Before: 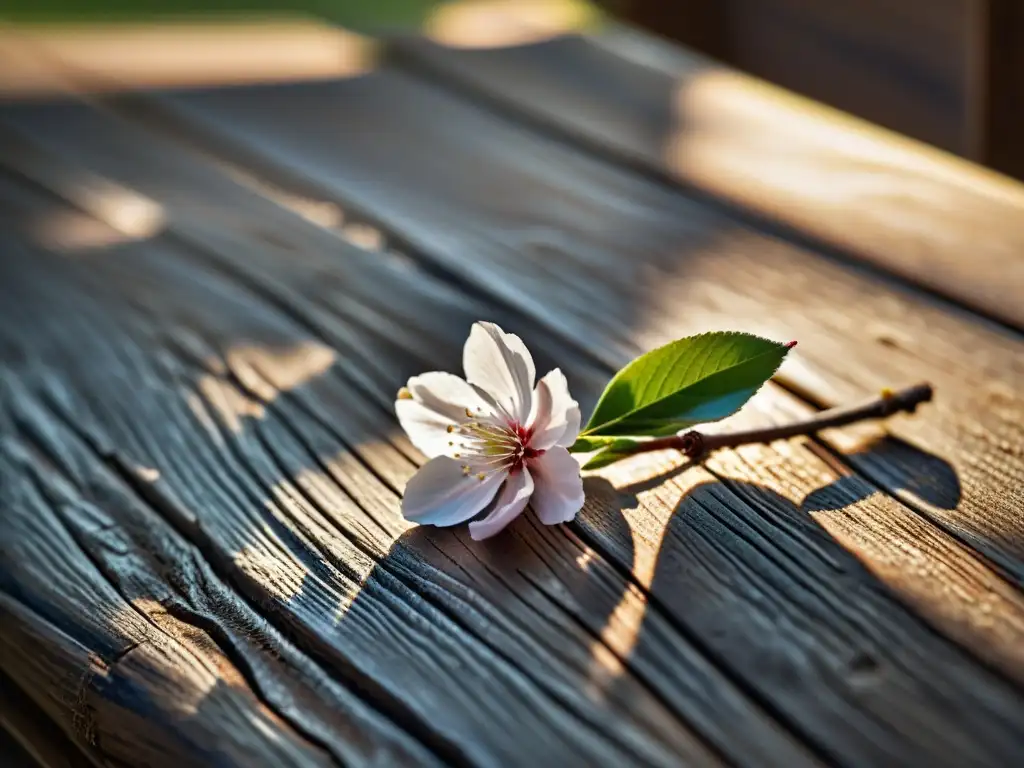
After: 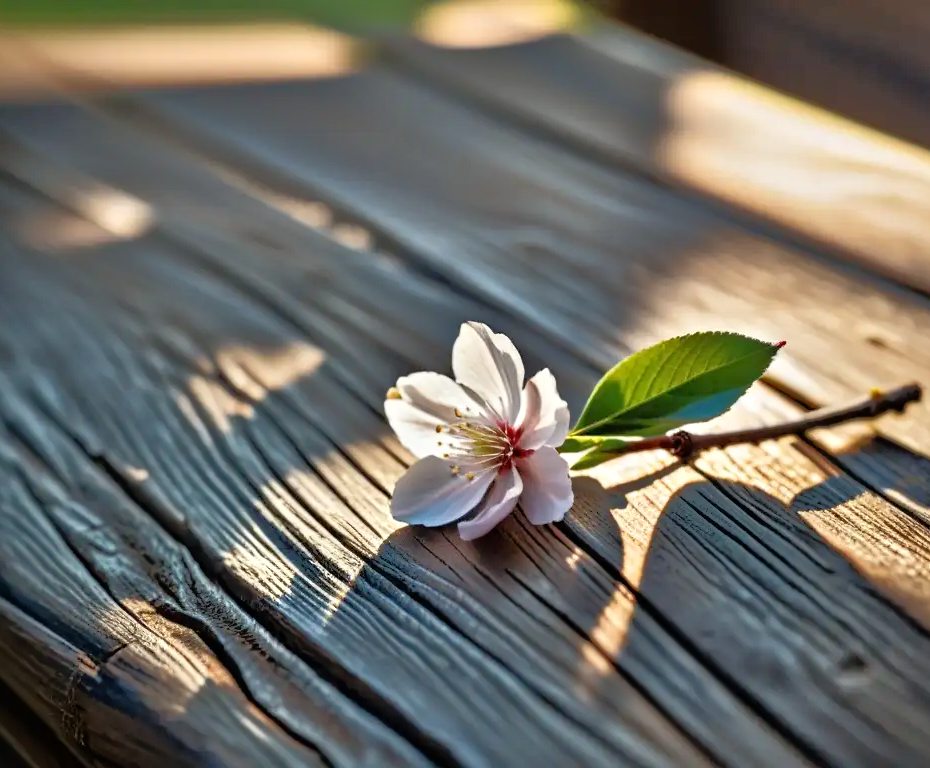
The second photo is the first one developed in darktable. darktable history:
crop and rotate: left 1.11%, right 7.997%
tone equalizer: -8 EV -0.502 EV, -7 EV -0.282 EV, -6 EV -0.074 EV, -5 EV 0.398 EV, -4 EV 0.967 EV, -3 EV 0.823 EV, -2 EV -0.009 EV, -1 EV 0.131 EV, +0 EV -0.007 EV
